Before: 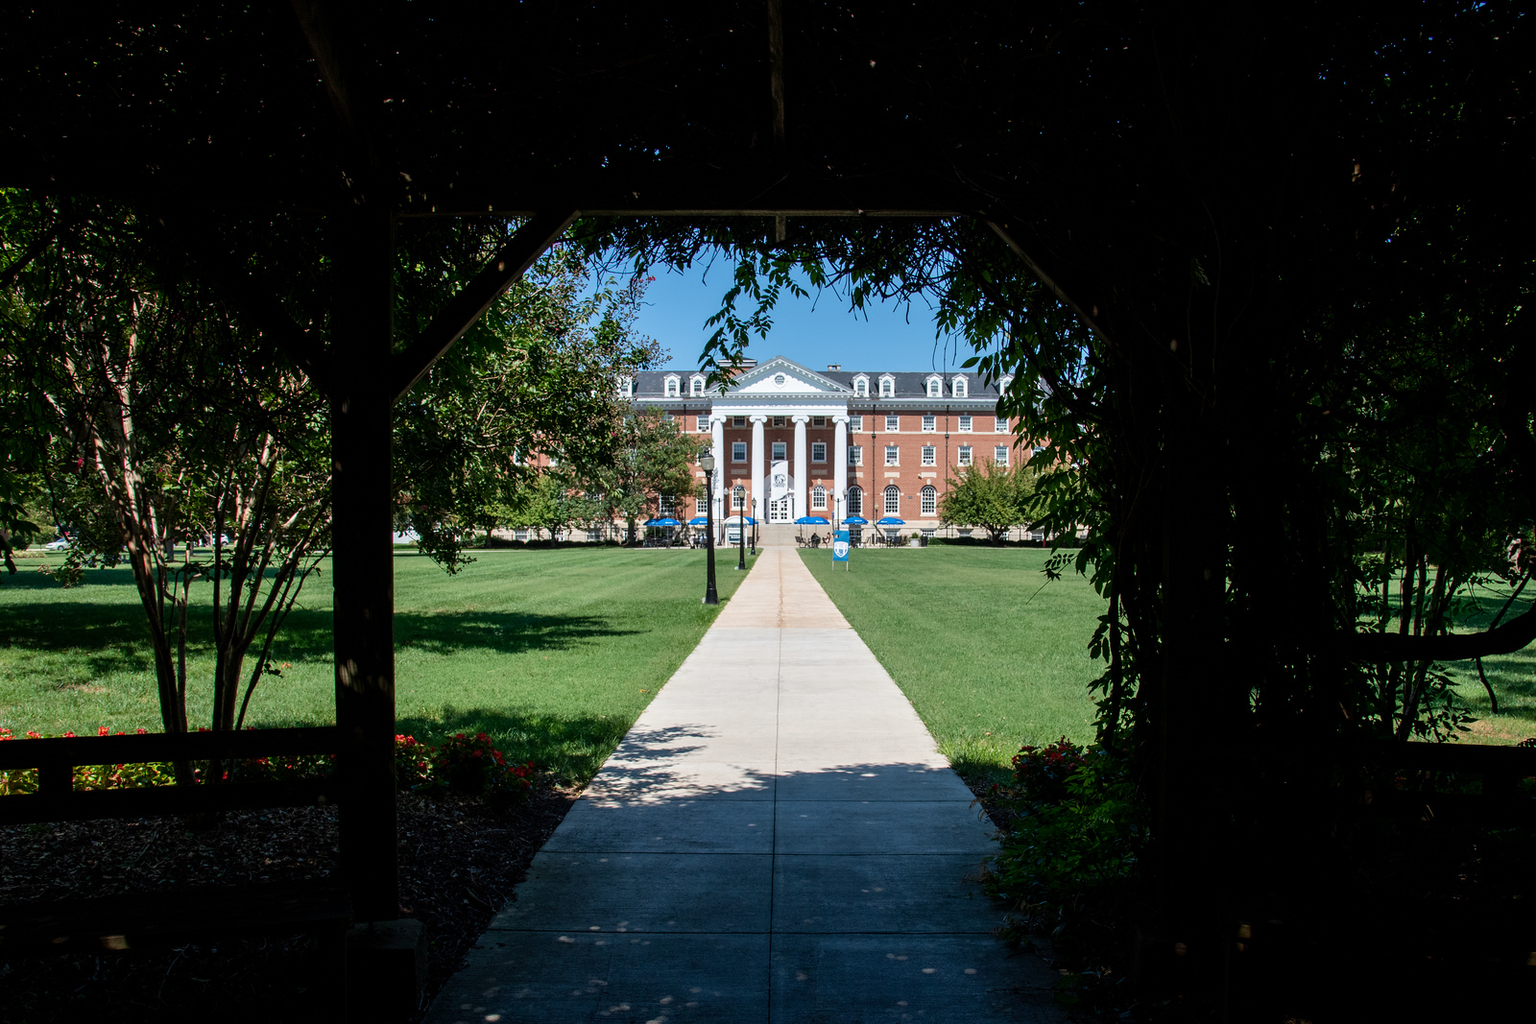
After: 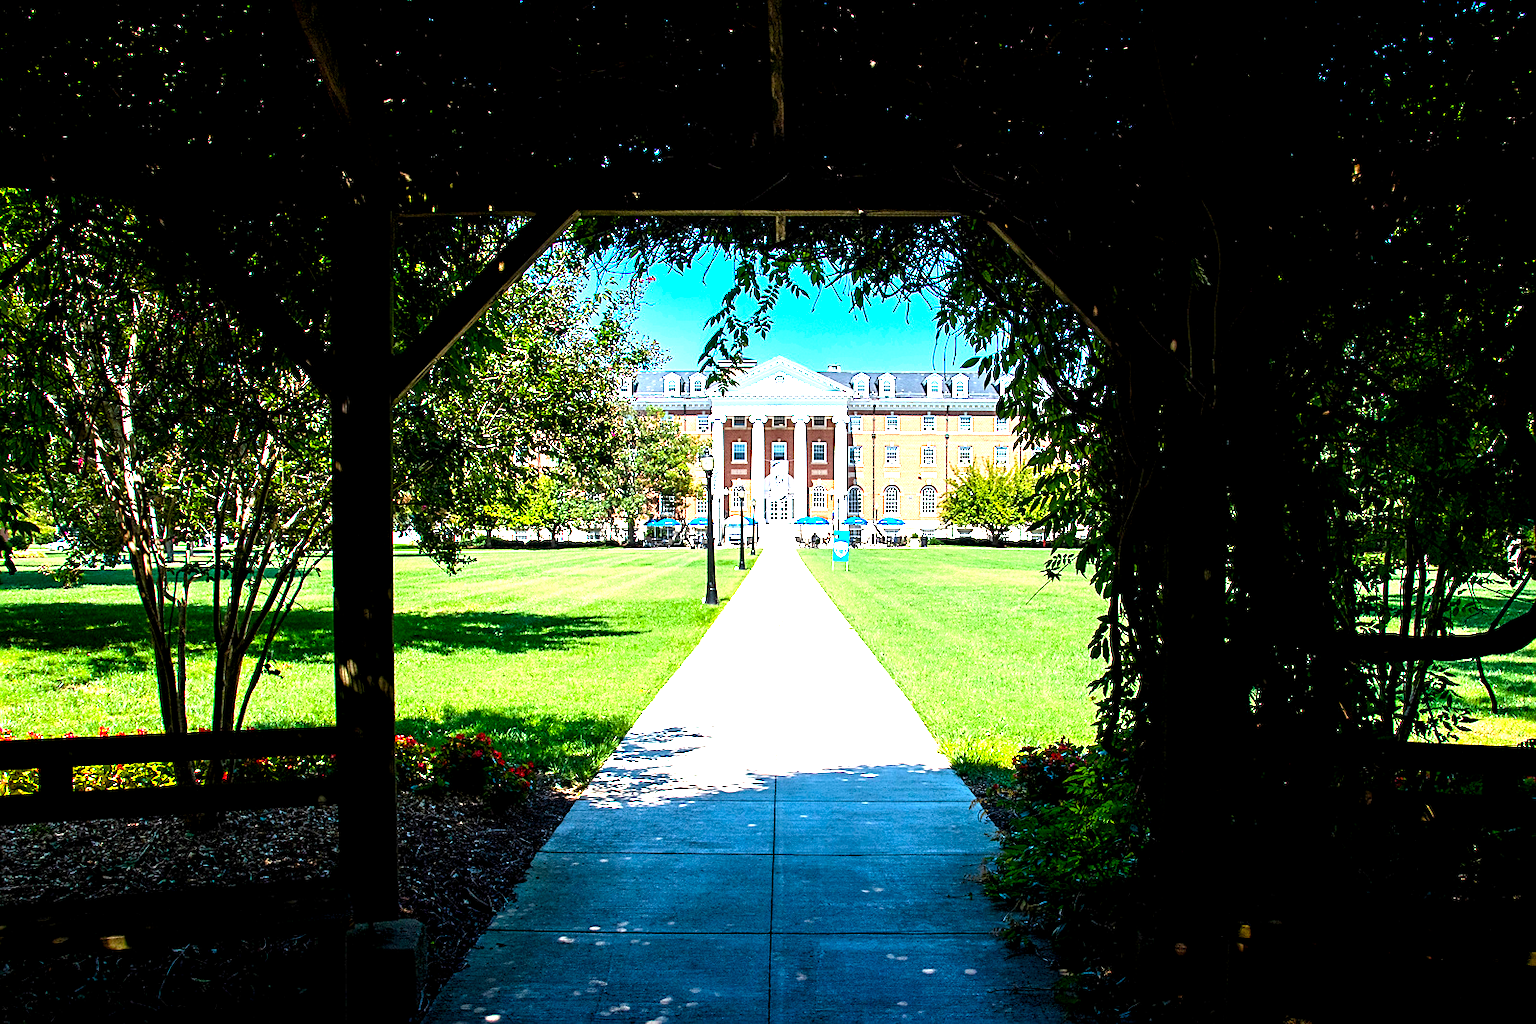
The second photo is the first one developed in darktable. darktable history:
sharpen: on, module defaults
color balance rgb: perceptual saturation grading › global saturation 36%, perceptual brilliance grading › global brilliance 10%, global vibrance 20%
exposure: black level correction 0.001, exposure 1.84 EV, compensate highlight preservation false
rotate and perspective: crop left 0, crop top 0
